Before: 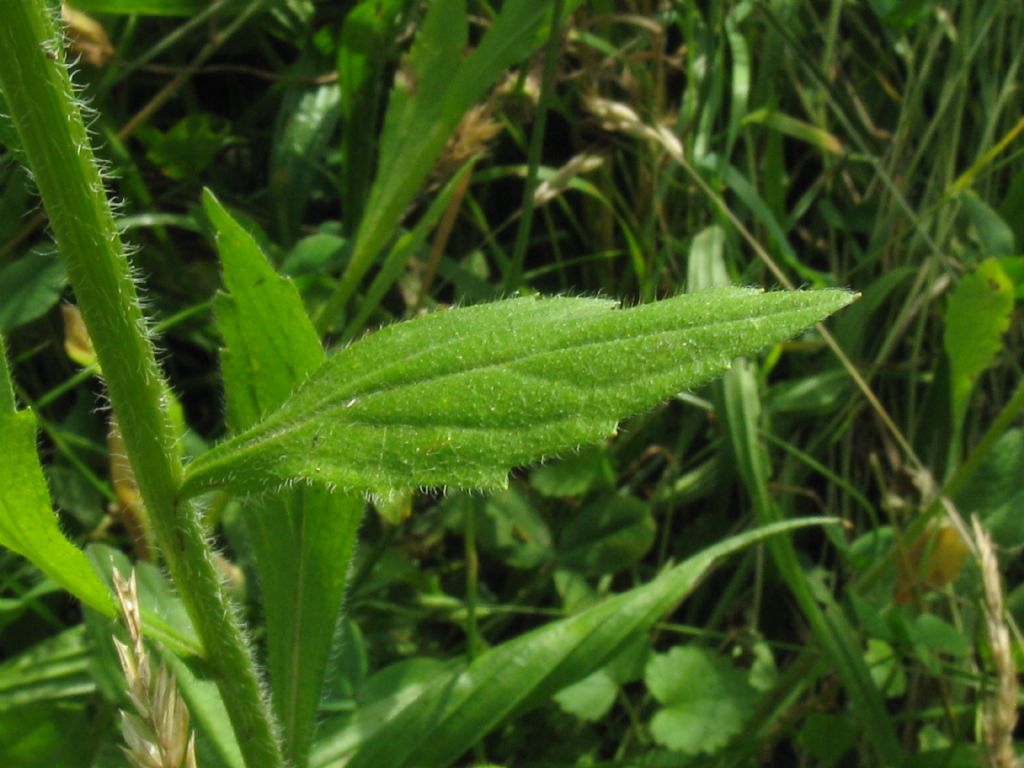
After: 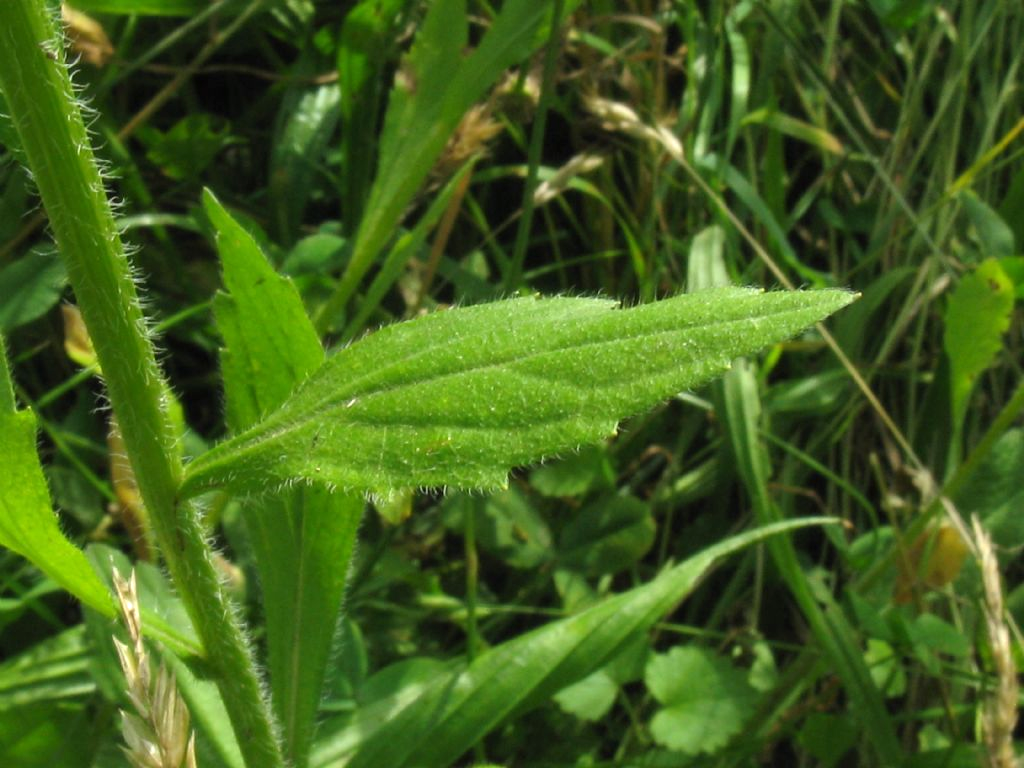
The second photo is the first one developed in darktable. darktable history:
exposure: exposure 0.293 EV, compensate highlight preservation false
